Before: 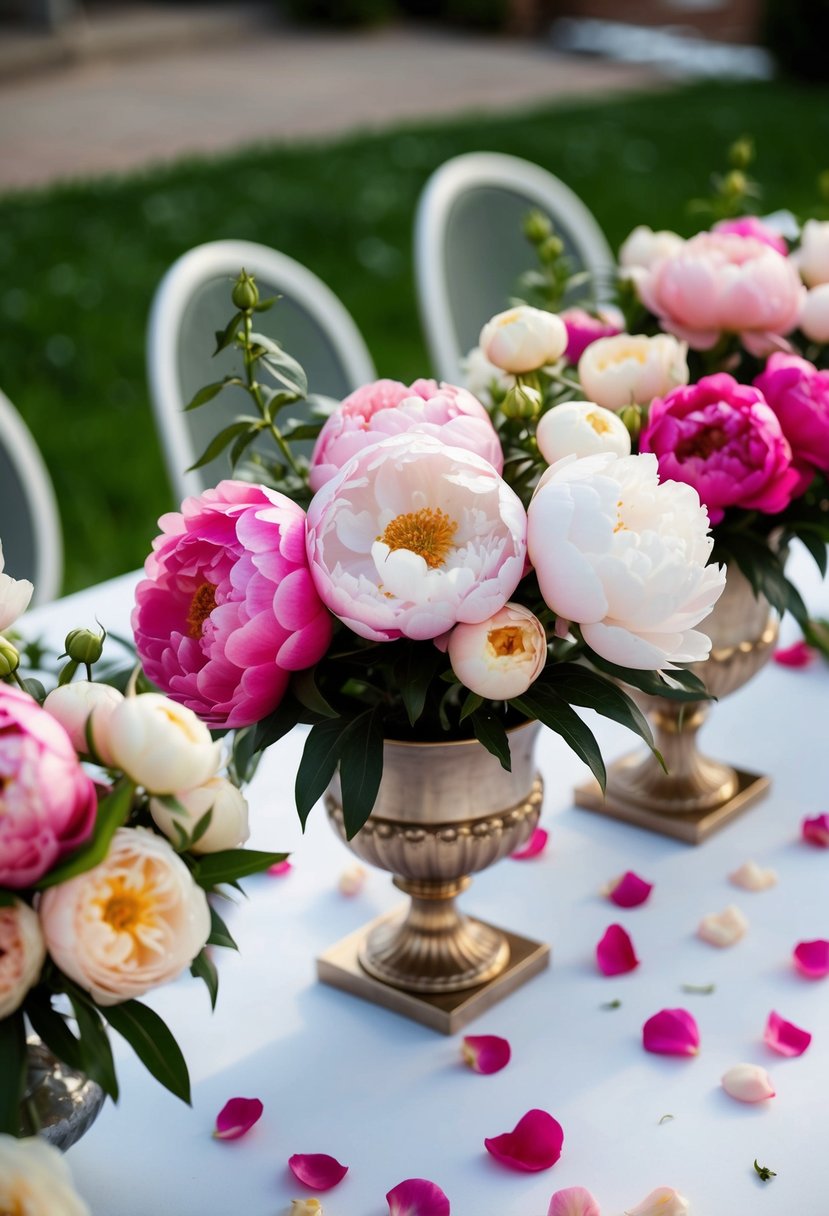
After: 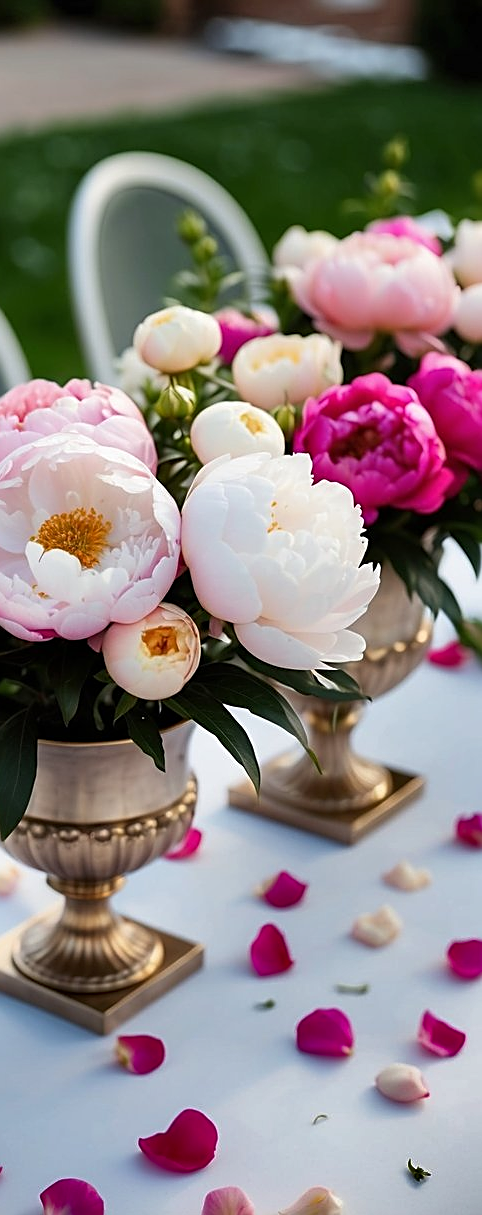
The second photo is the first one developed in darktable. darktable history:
sharpen: amount 0.738
shadows and highlights: radius 117.27, shadows 42.03, highlights -61.68, soften with gaussian
crop: left 41.814%
